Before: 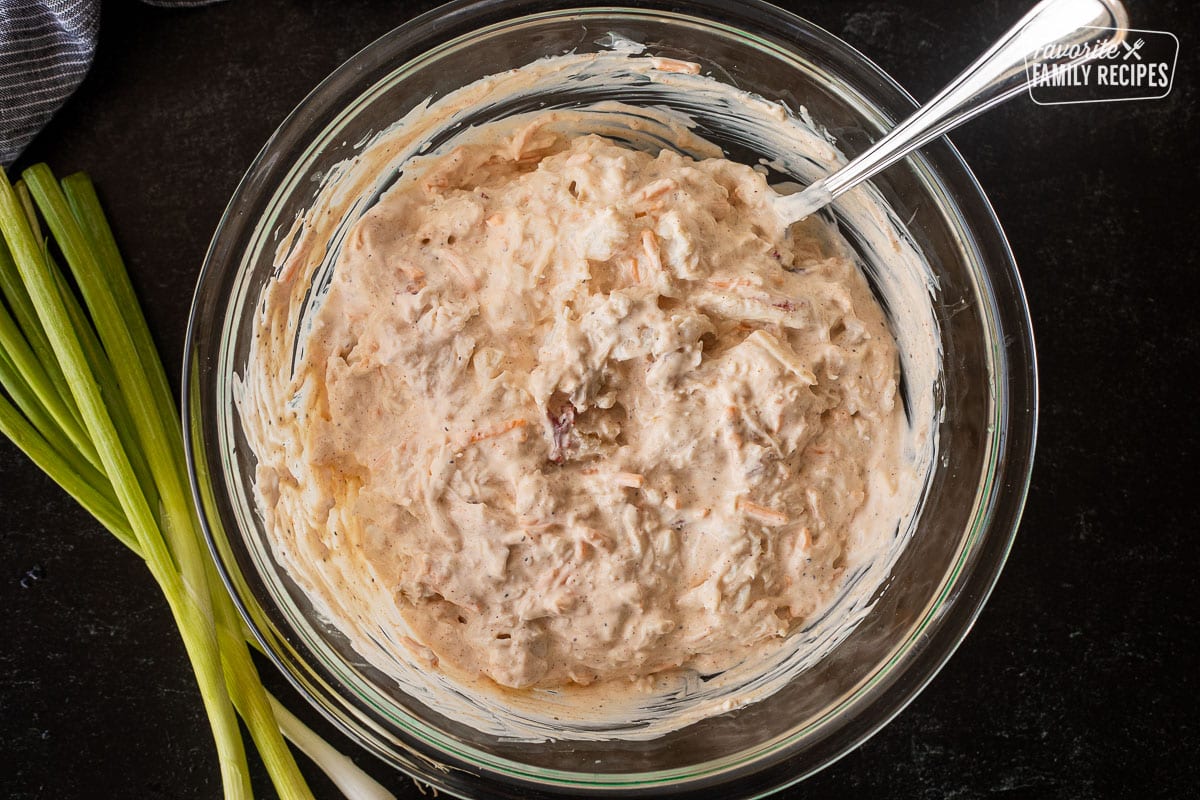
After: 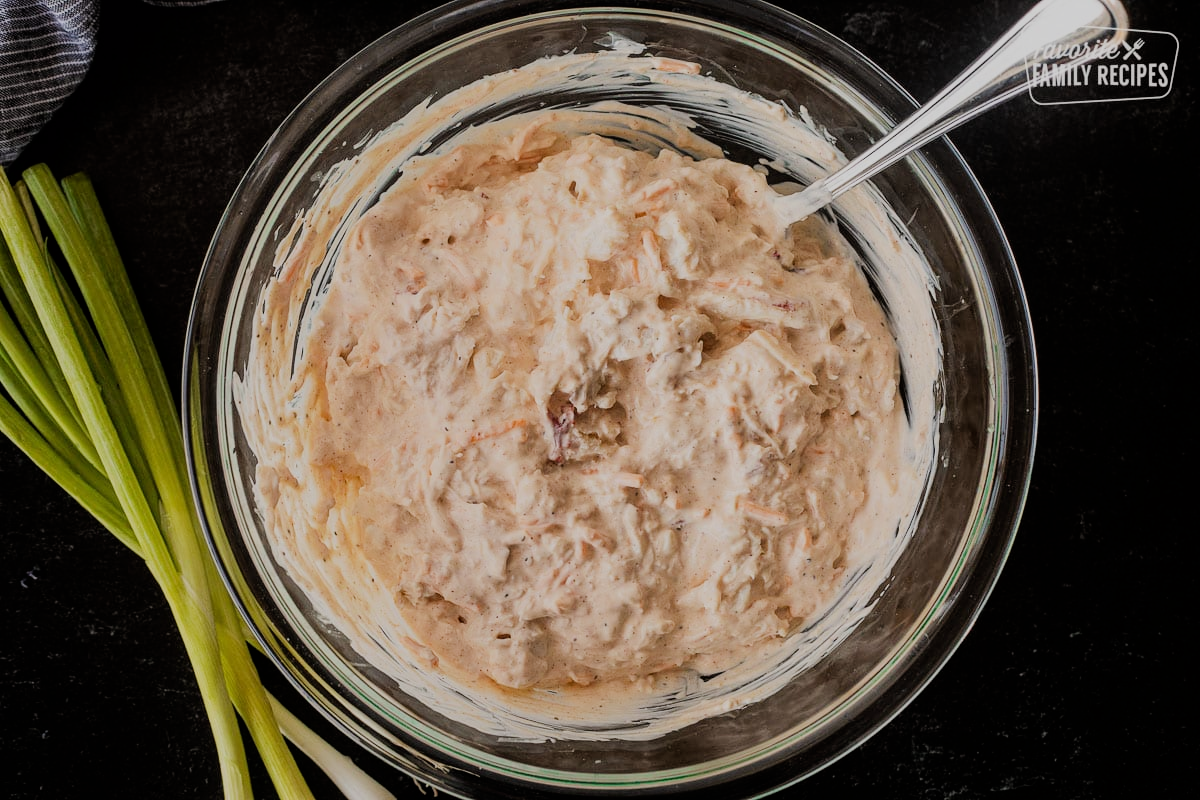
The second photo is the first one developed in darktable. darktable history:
filmic rgb: black relative exposure -7.23 EV, white relative exposure 5.37 EV, hardness 3.02
